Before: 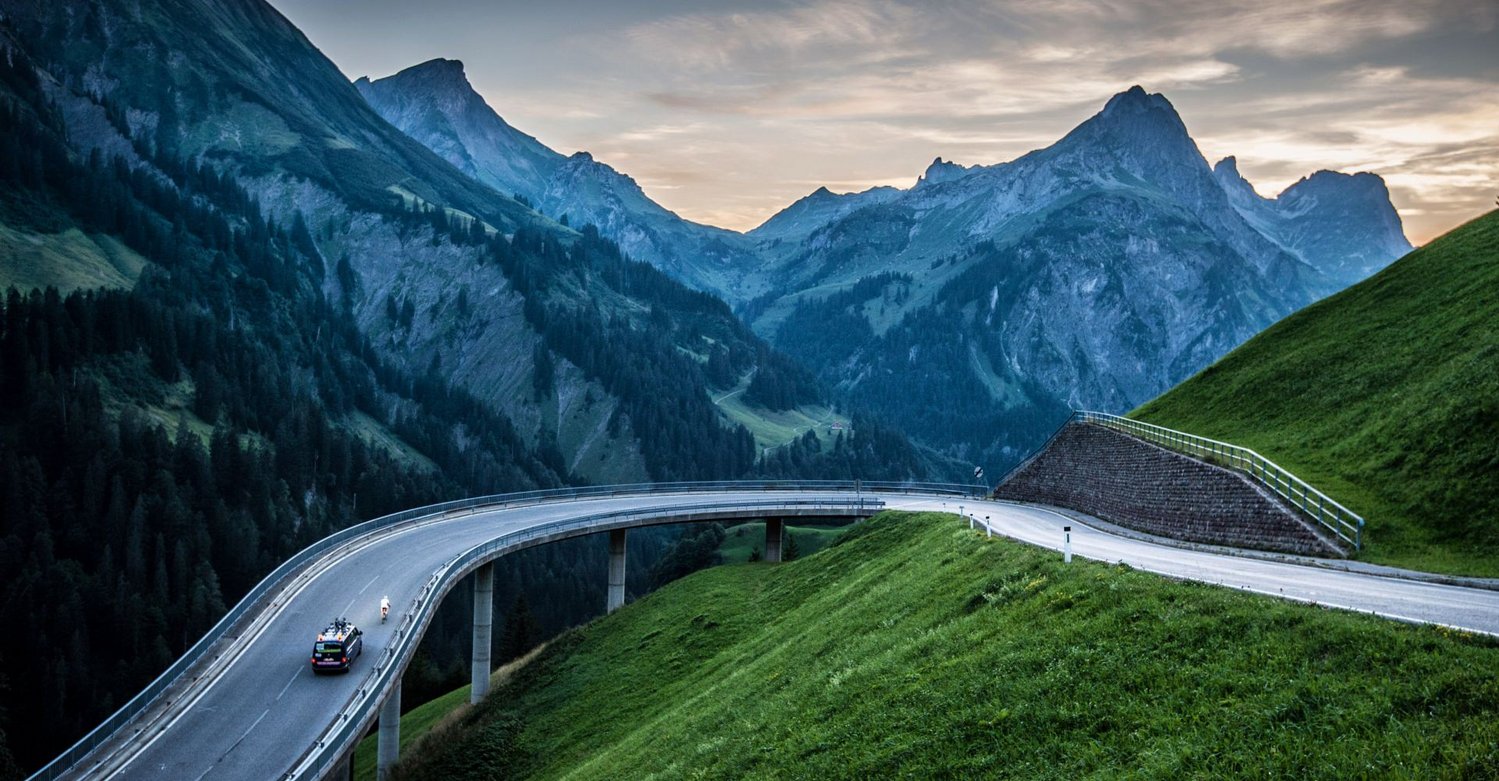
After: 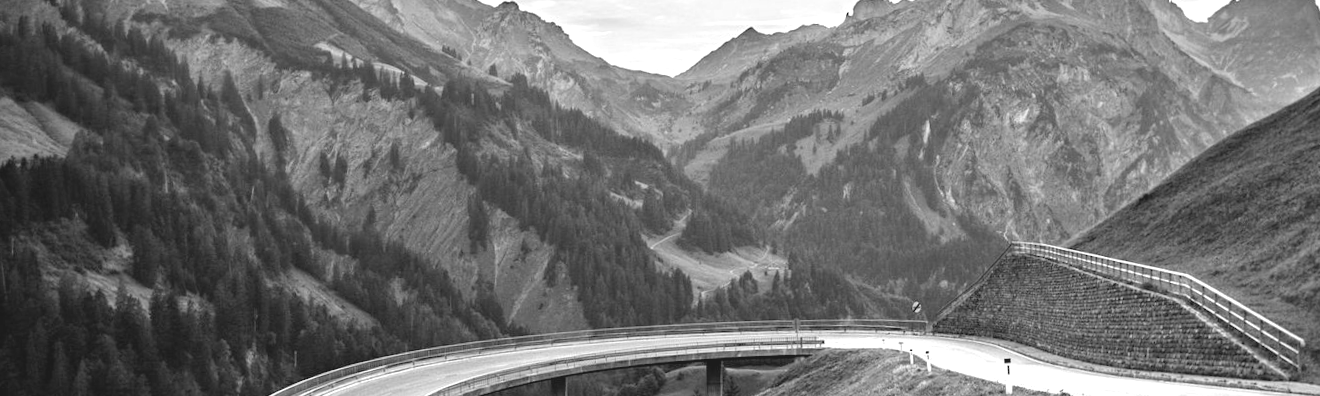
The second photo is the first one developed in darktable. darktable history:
contrast brightness saturation: contrast -0.15, brightness 0.05, saturation -0.12
crop: left 1.744%, top 19.225%, right 5.069%, bottom 28.357%
exposure: black level correction 0, exposure 1.1 EV, compensate highlight preservation false
haze removal: compatibility mode true, adaptive false
monochrome: a 1.94, b -0.638
color balance rgb: perceptual saturation grading › global saturation 20%, perceptual saturation grading › highlights -25%, perceptual saturation grading › shadows 25%
rotate and perspective: rotation -2.12°, lens shift (vertical) 0.009, lens shift (horizontal) -0.008, automatic cropping original format, crop left 0.036, crop right 0.964, crop top 0.05, crop bottom 0.959
